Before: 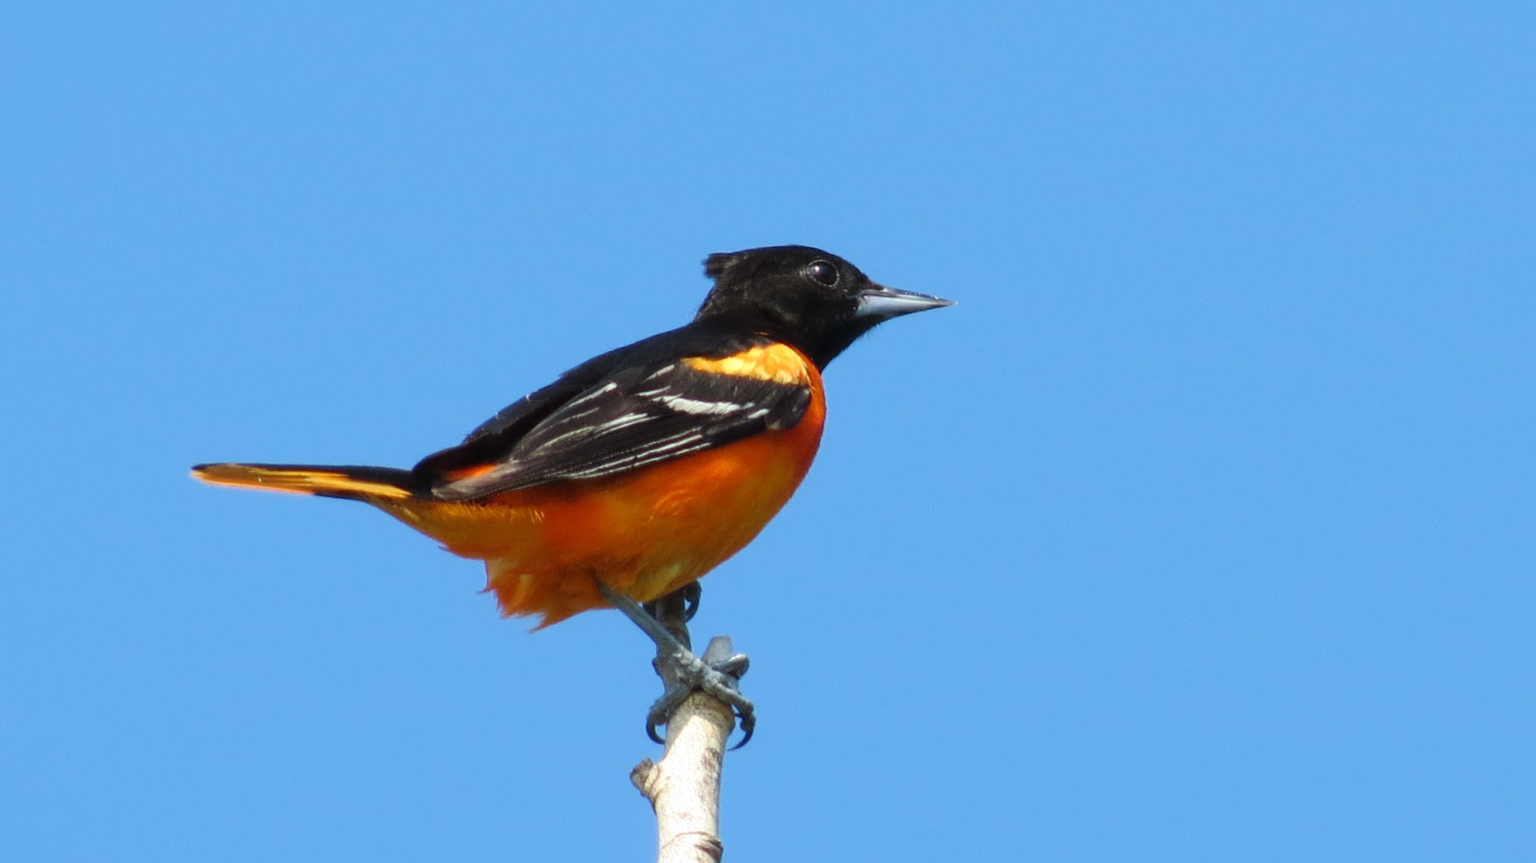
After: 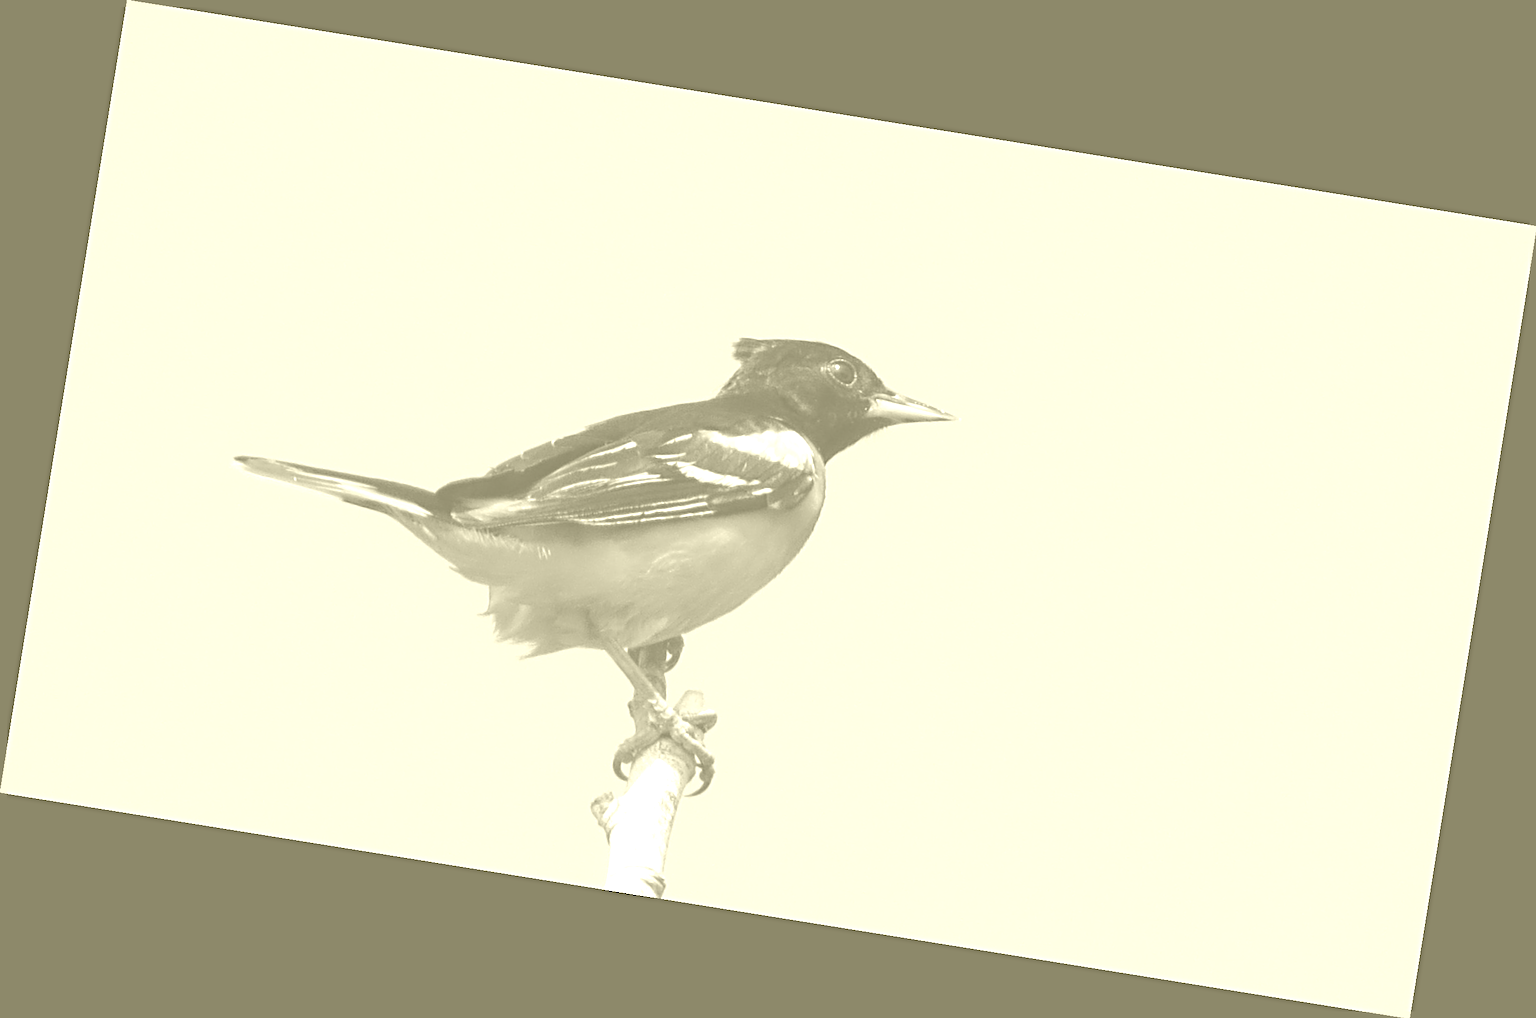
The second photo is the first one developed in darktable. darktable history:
sharpen: radius 4.883
exposure: exposure 1 EV, compensate highlight preservation false
colorize: hue 43.2°, saturation 40%, version 1
rotate and perspective: rotation 9.12°, automatic cropping off
white balance: red 0.967, blue 1.119, emerald 0.756
